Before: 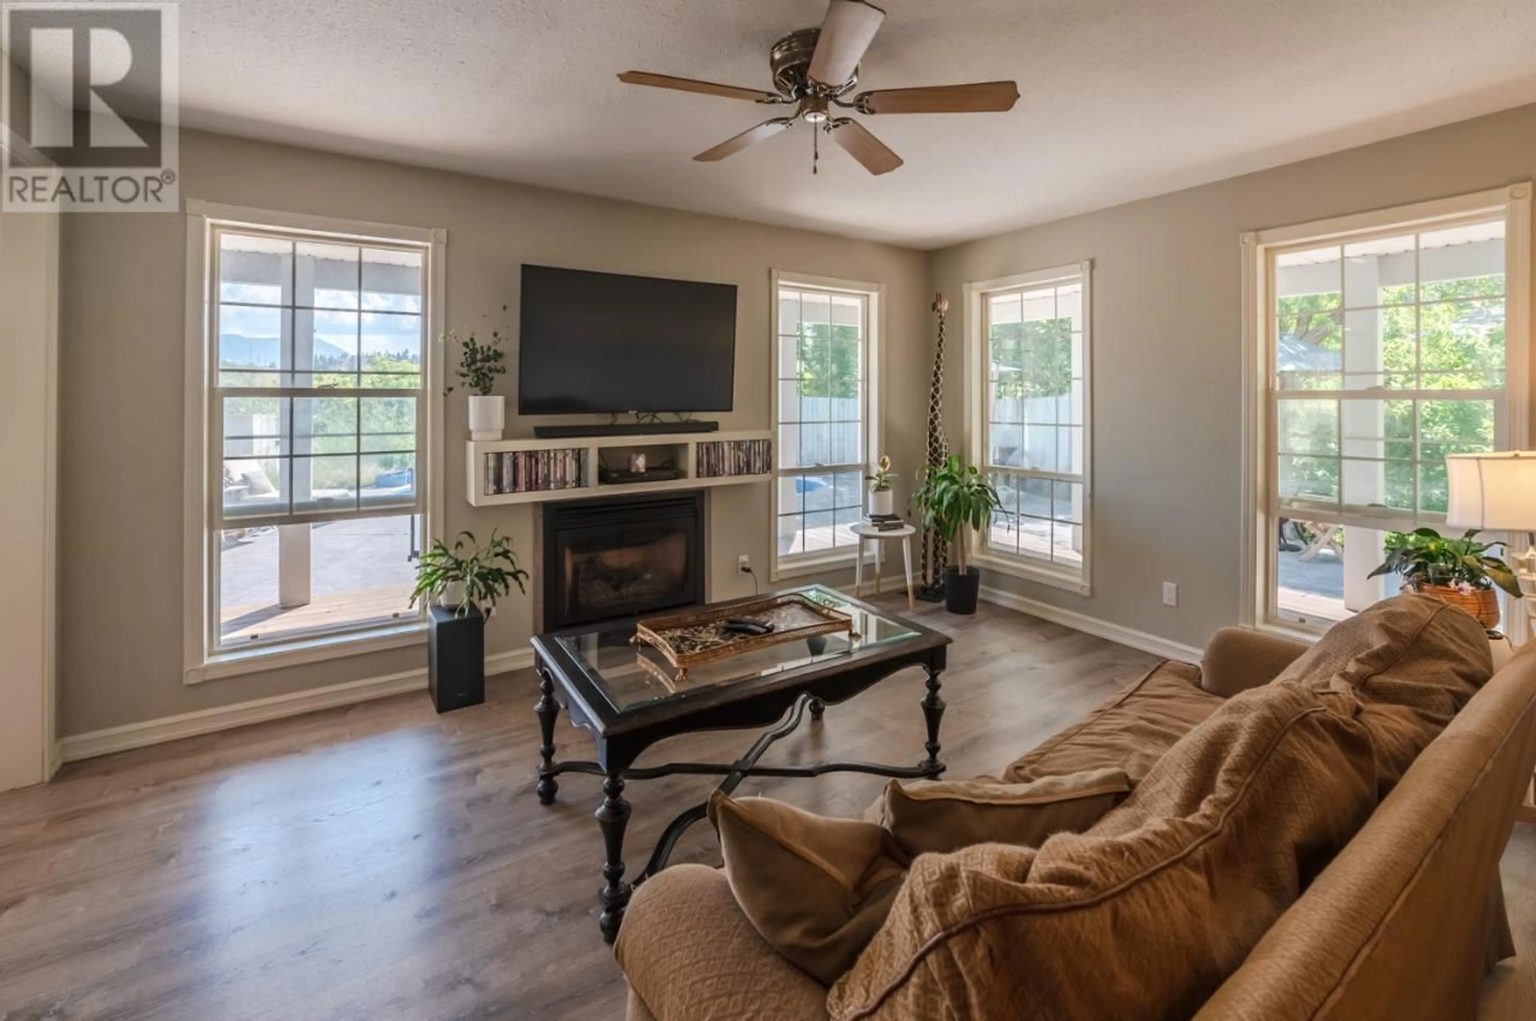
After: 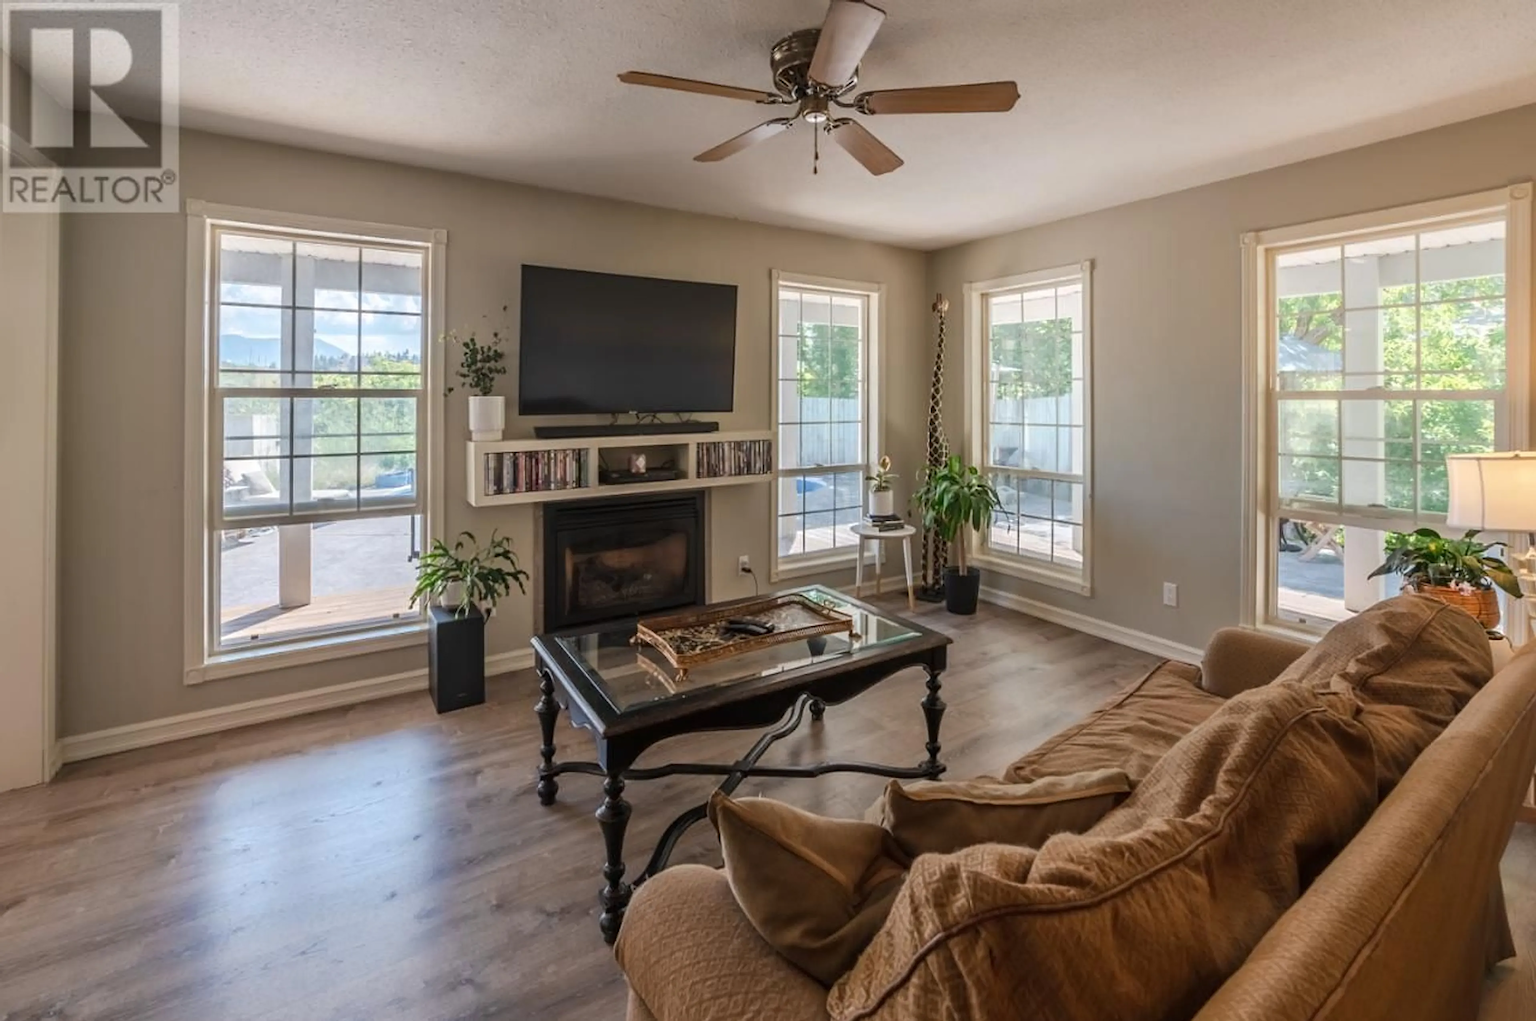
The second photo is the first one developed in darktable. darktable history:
sharpen: radius 1.967
shadows and highlights: radius 331.84, shadows 53.55, highlights -100, compress 94.63%, highlights color adjustment 73.23%, soften with gaussian
